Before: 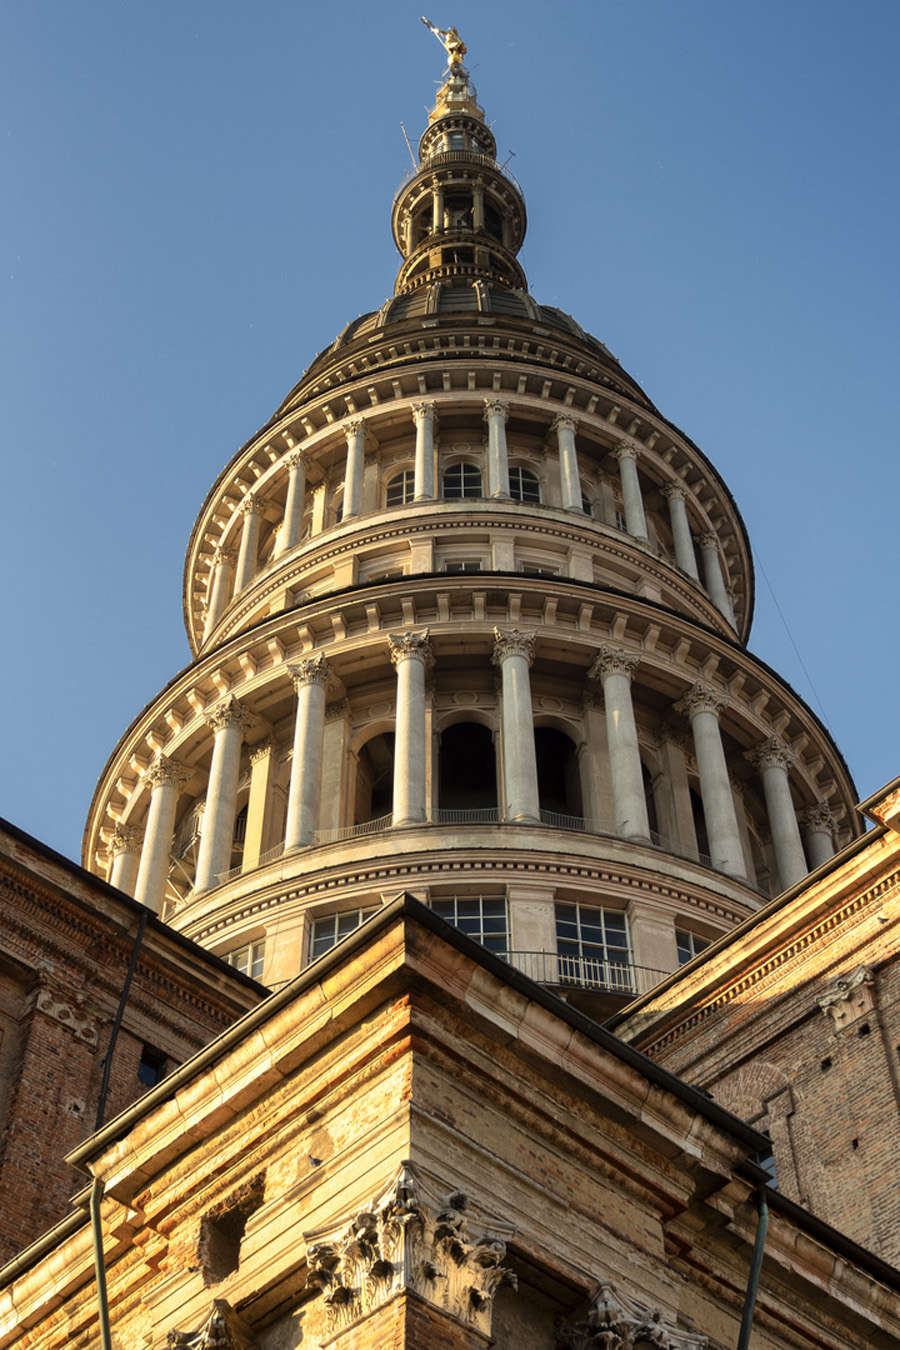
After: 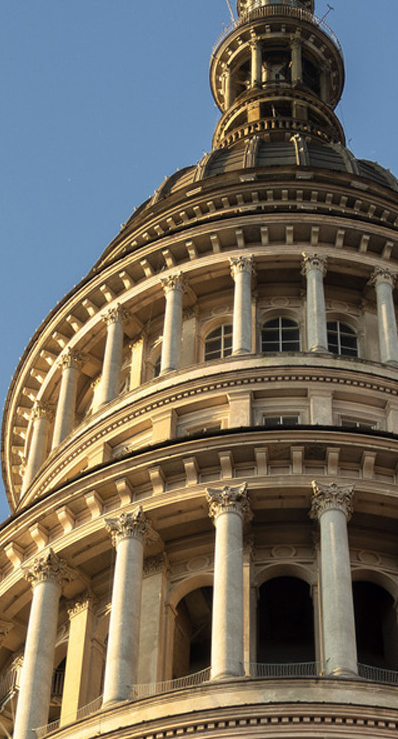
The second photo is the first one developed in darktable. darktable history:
crop: left 20.258%, top 10.818%, right 35.463%, bottom 34.433%
